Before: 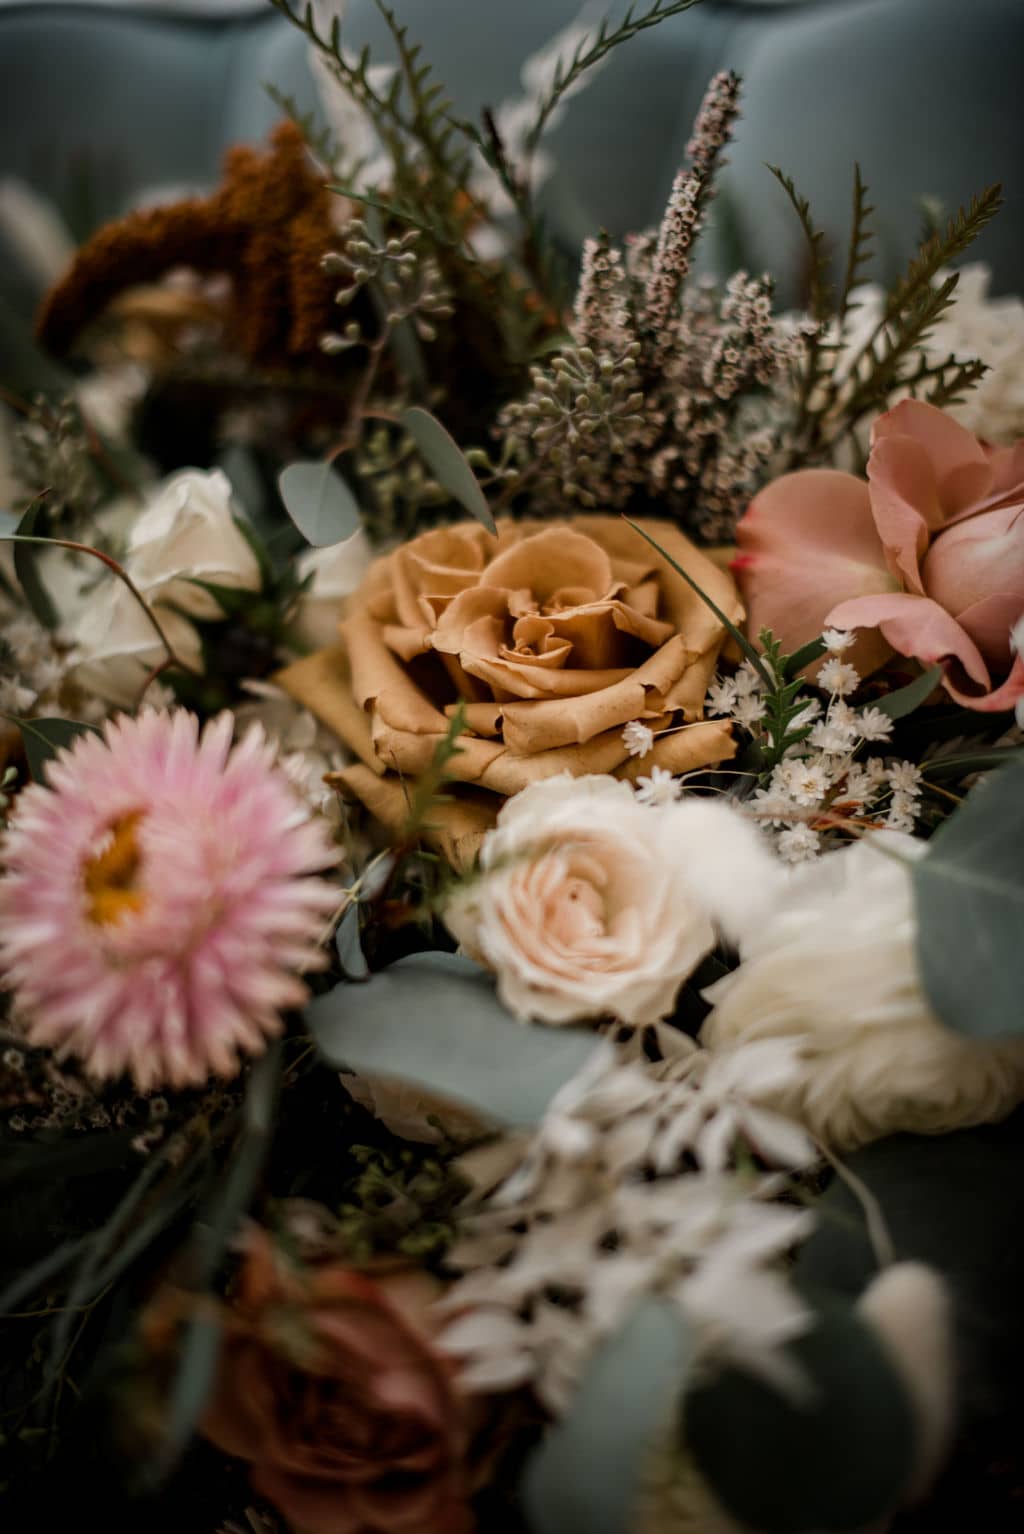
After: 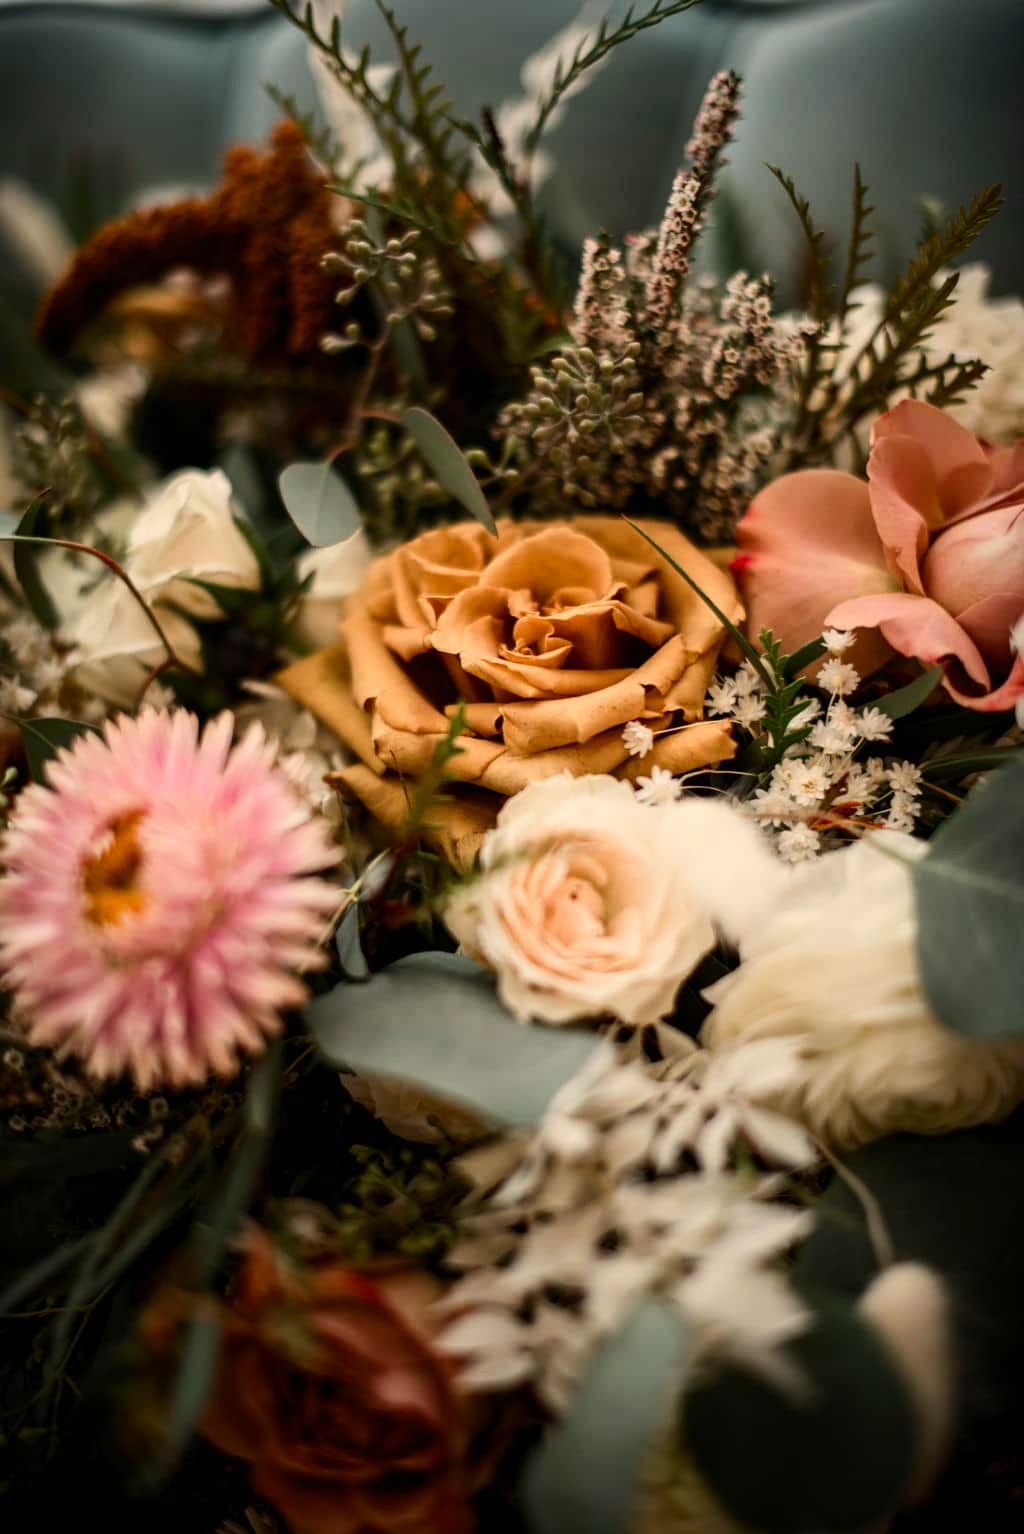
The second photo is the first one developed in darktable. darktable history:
contrast brightness saturation: contrast 0.23, brightness 0.1, saturation 0.29
white balance: red 1.045, blue 0.932
